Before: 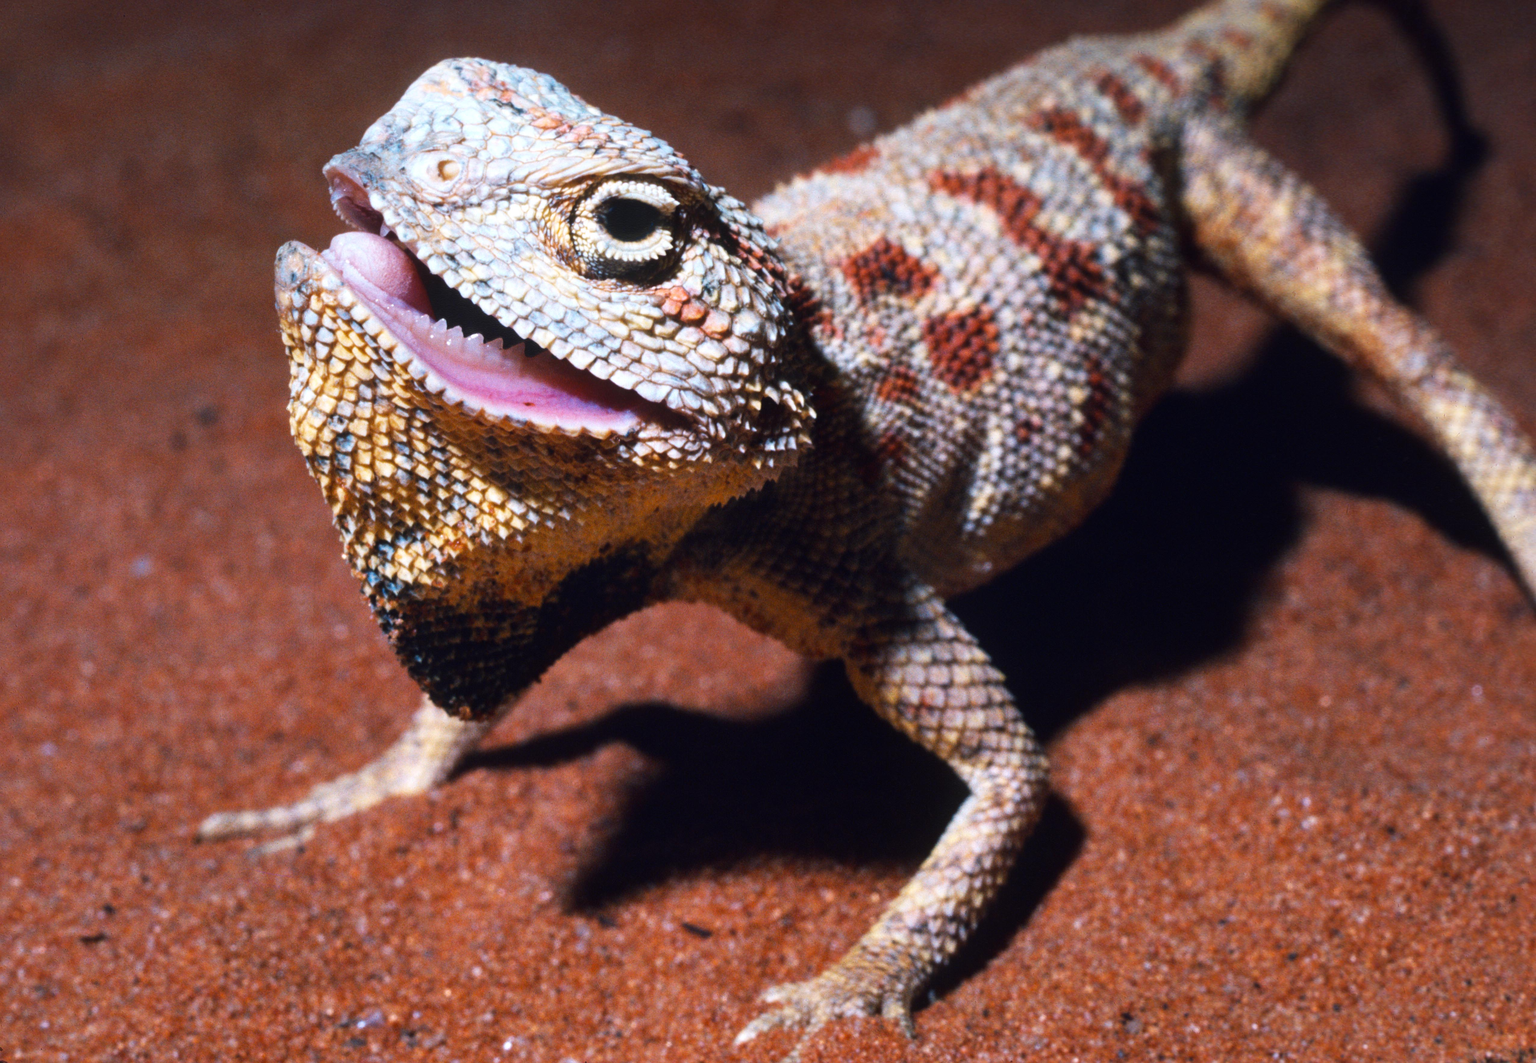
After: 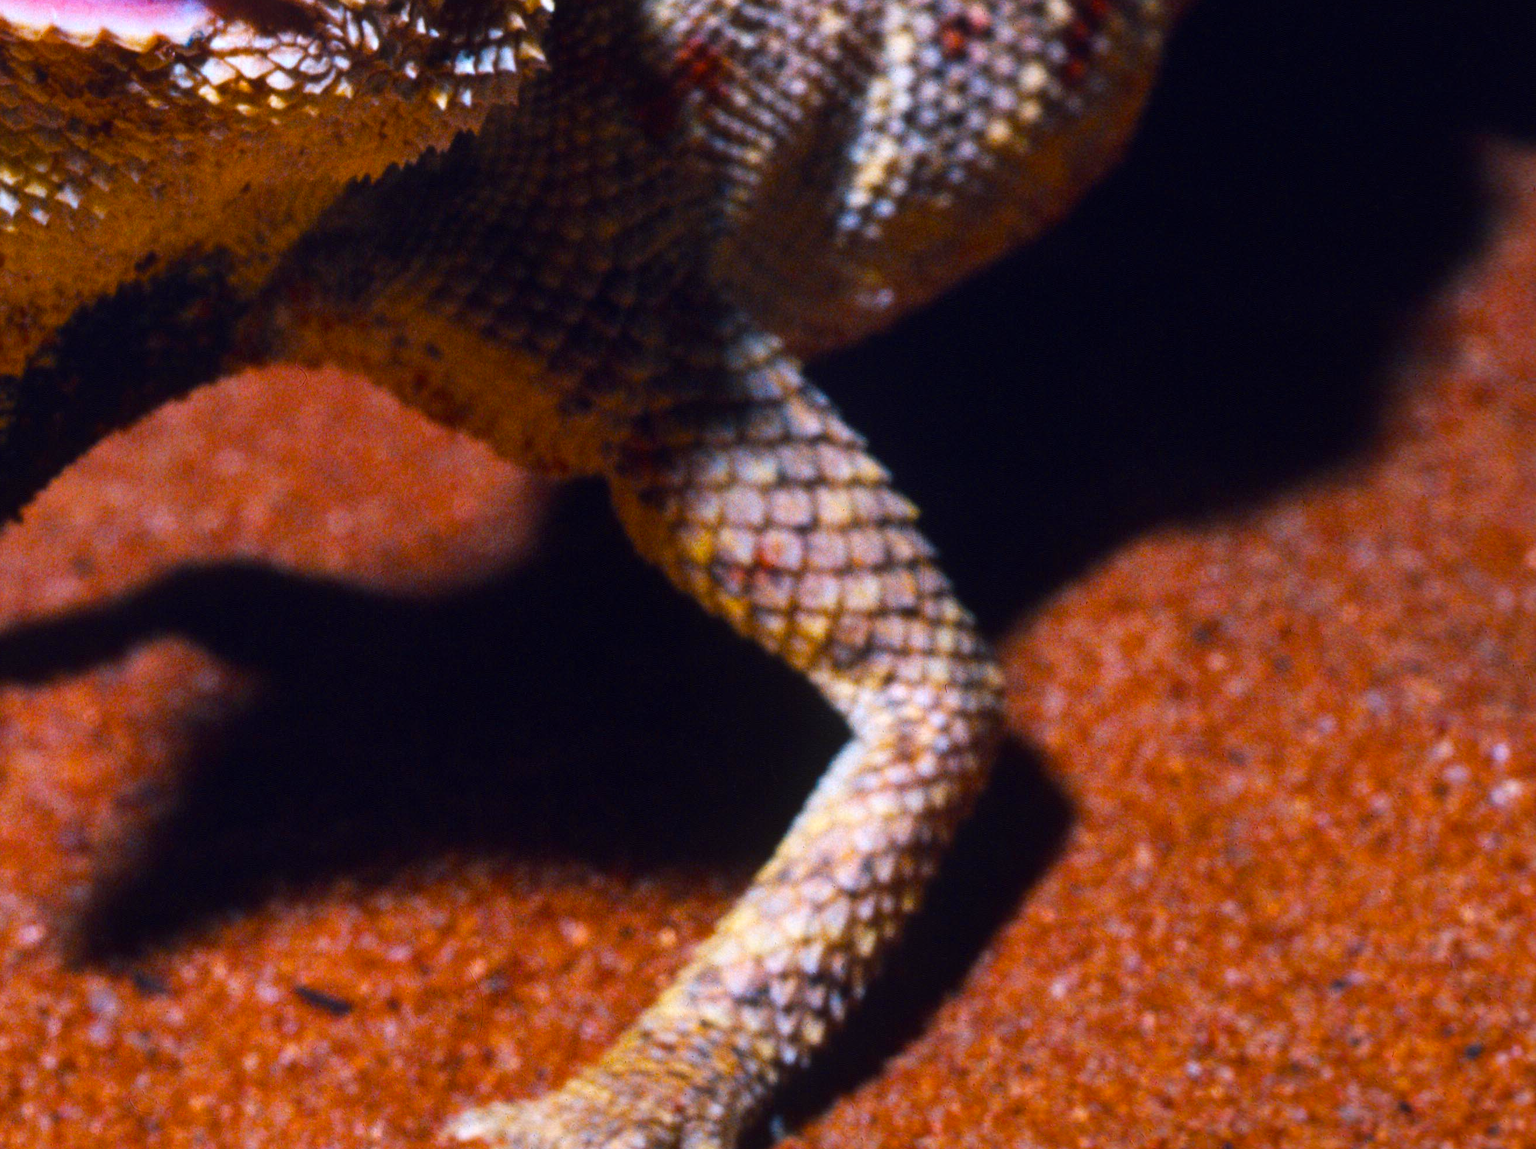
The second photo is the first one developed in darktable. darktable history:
crop: left 34.479%, top 38.822%, right 13.718%, bottom 5.172%
color balance rgb: linear chroma grading › global chroma 15%, perceptual saturation grading › global saturation 30%
